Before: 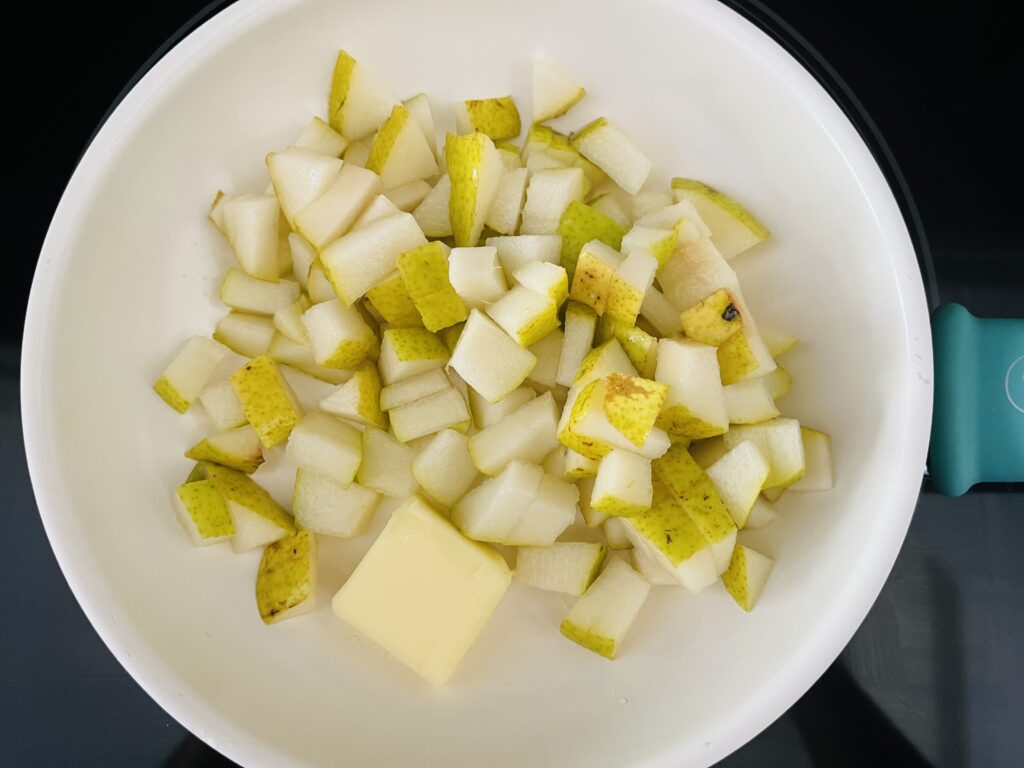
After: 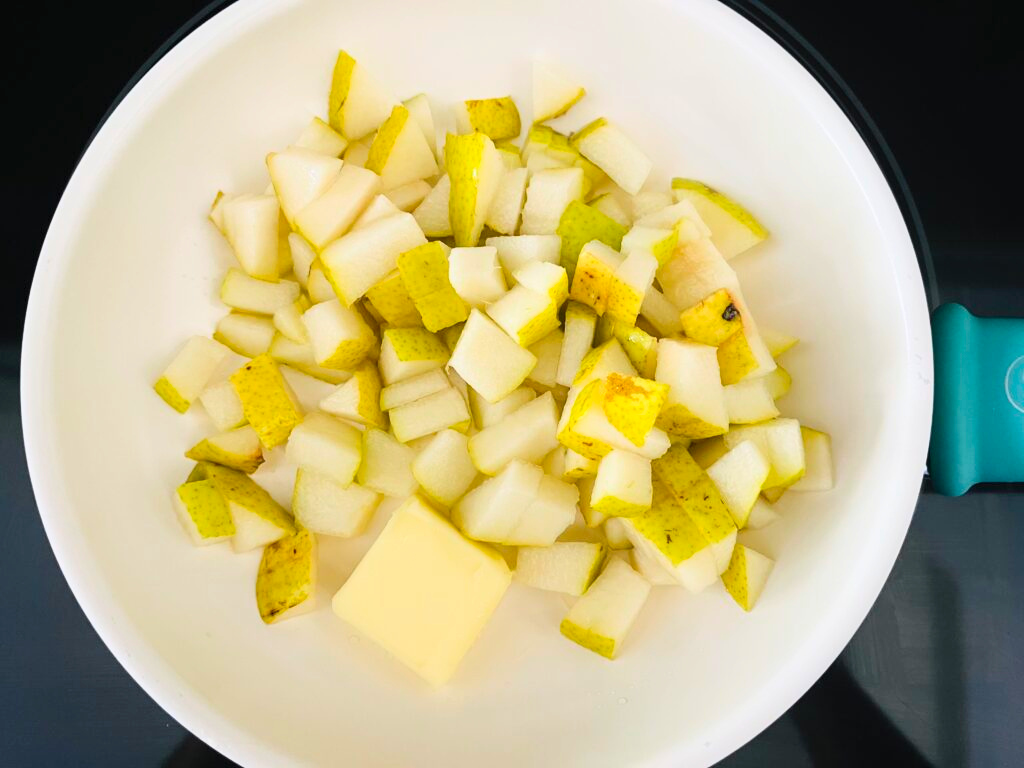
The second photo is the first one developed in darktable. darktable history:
contrast brightness saturation: contrast 0.199, brightness 0.158, saturation 0.216
